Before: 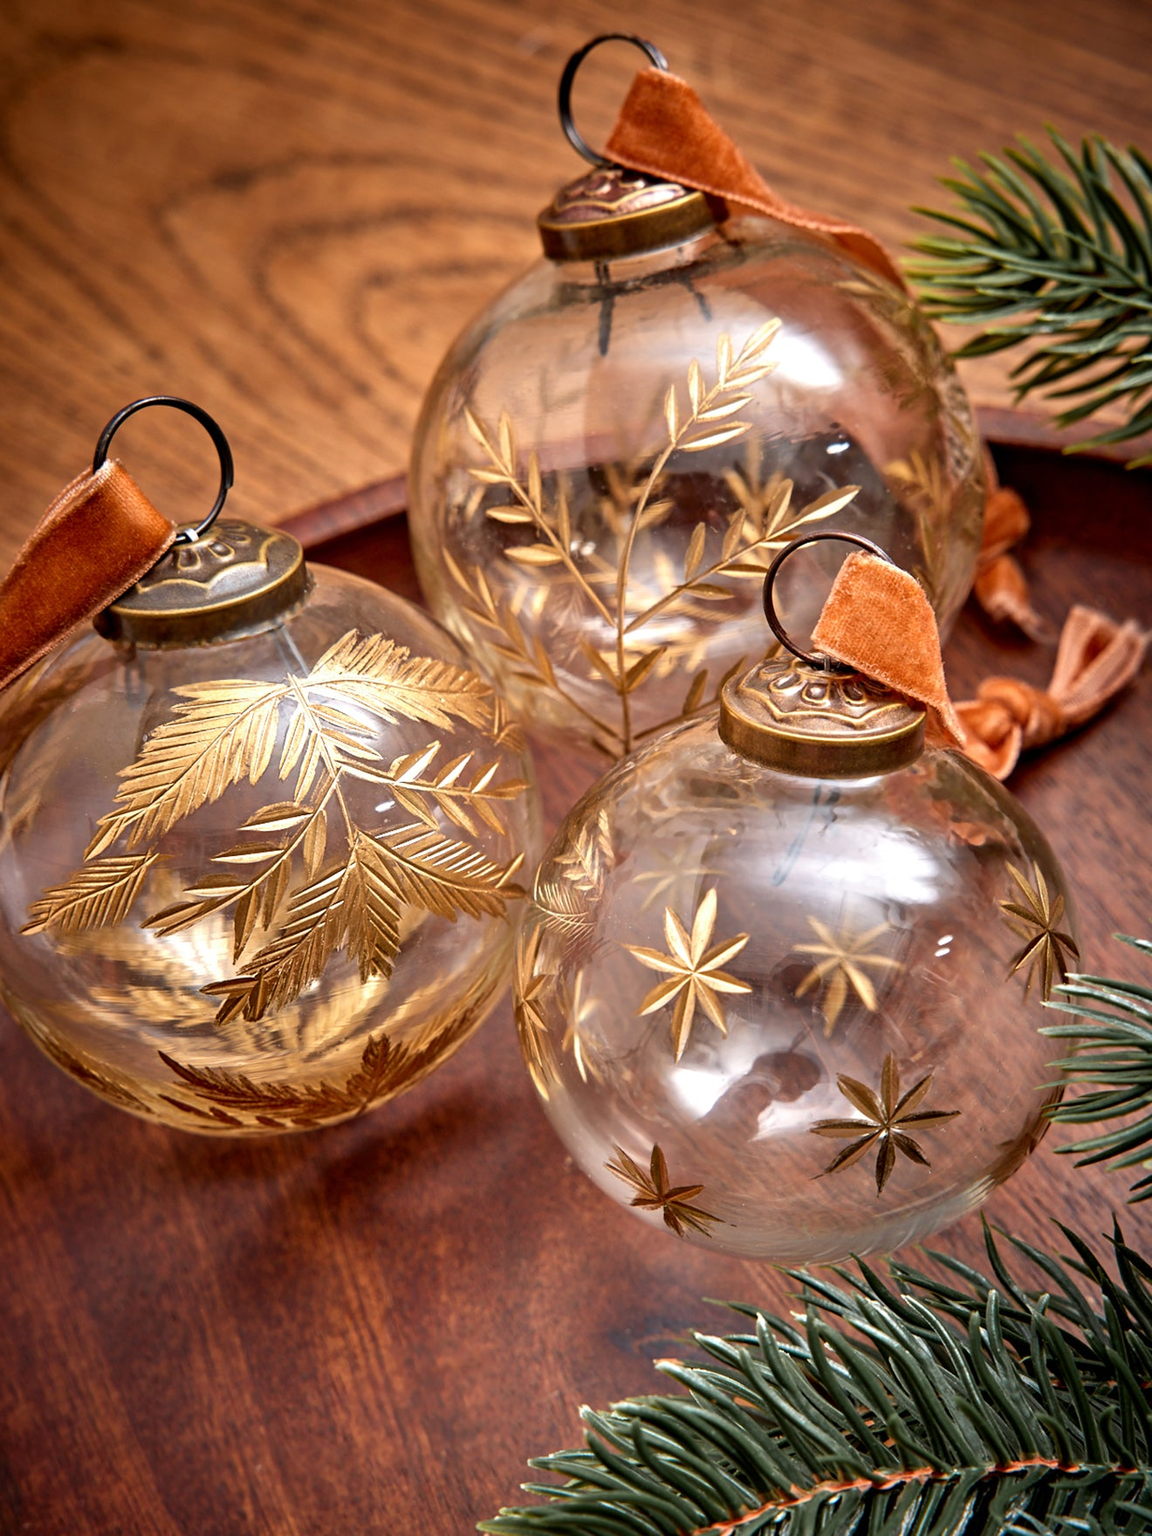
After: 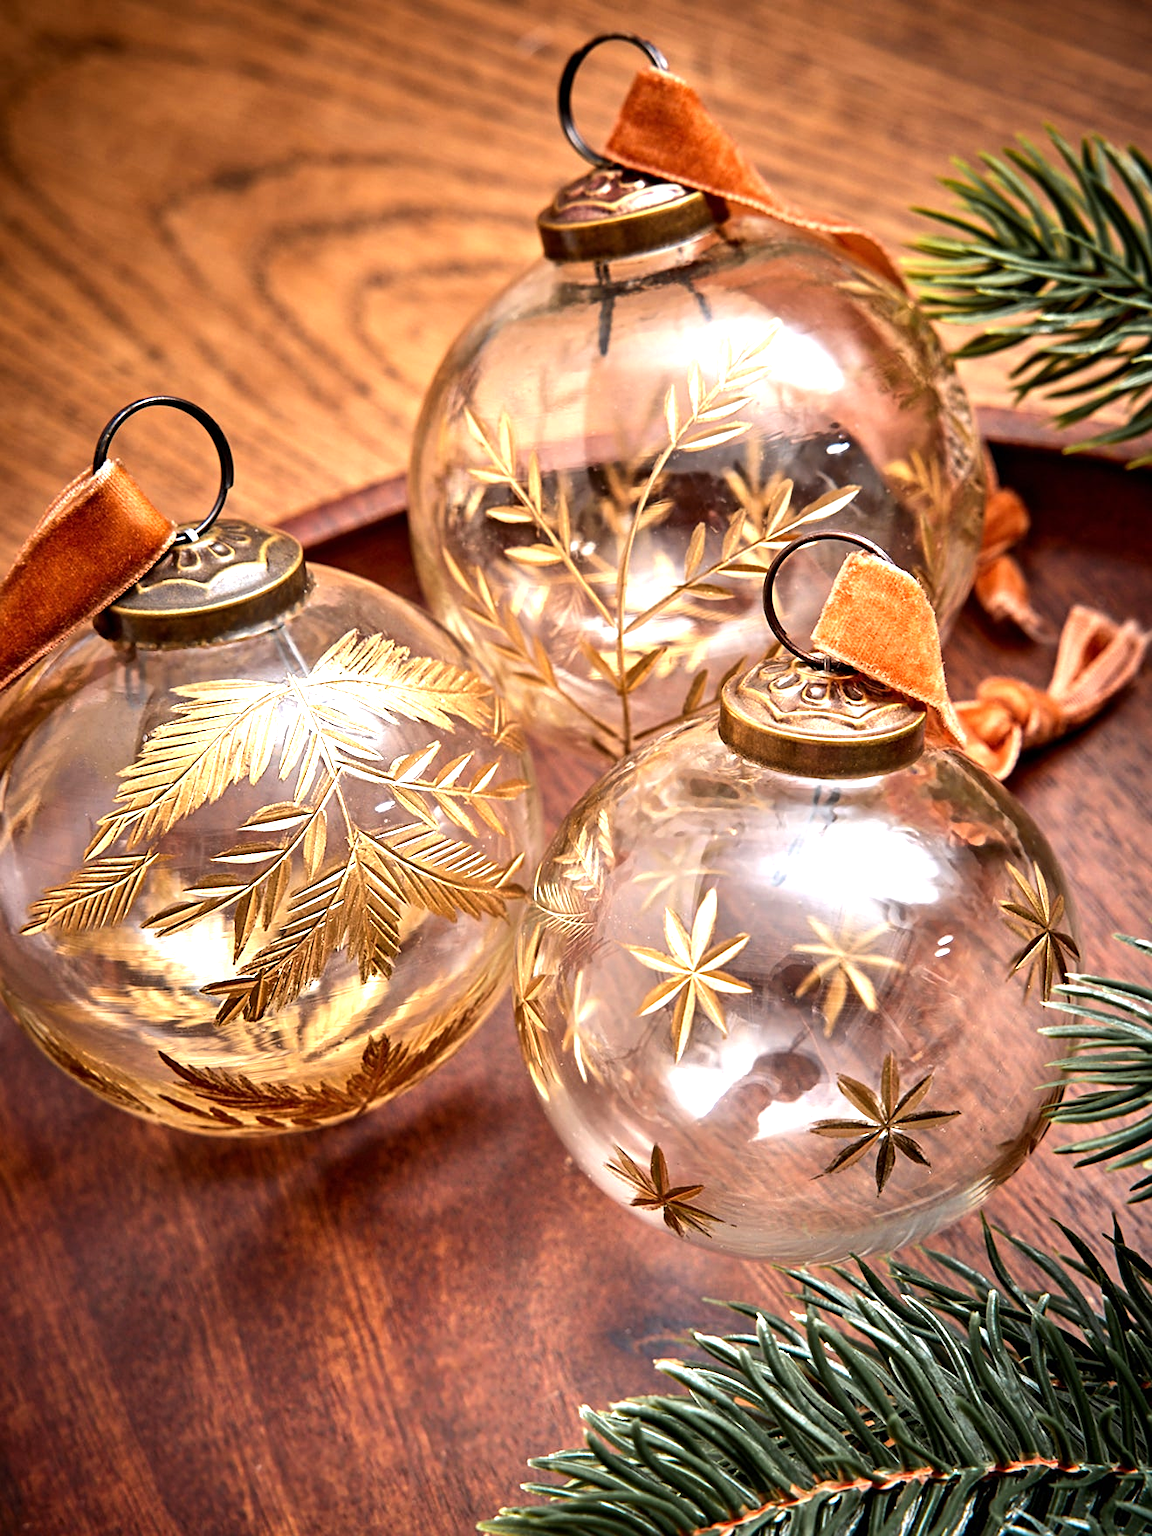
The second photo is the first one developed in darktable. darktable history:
sharpen: amount 0.2
tone equalizer: -8 EV -0.417 EV, -7 EV -0.389 EV, -6 EV -0.333 EV, -5 EV -0.222 EV, -3 EV 0.222 EV, -2 EV 0.333 EV, -1 EV 0.389 EV, +0 EV 0.417 EV, edges refinement/feathering 500, mask exposure compensation -1.57 EV, preserve details no
exposure: exposure 0.496 EV, compensate highlight preservation false
